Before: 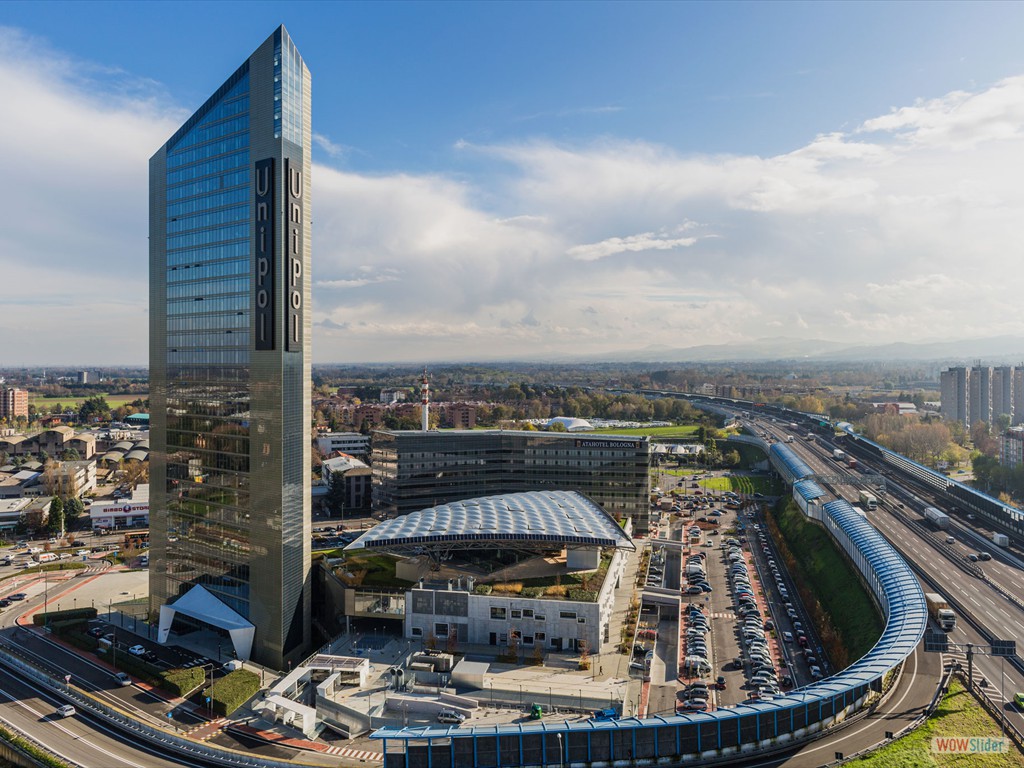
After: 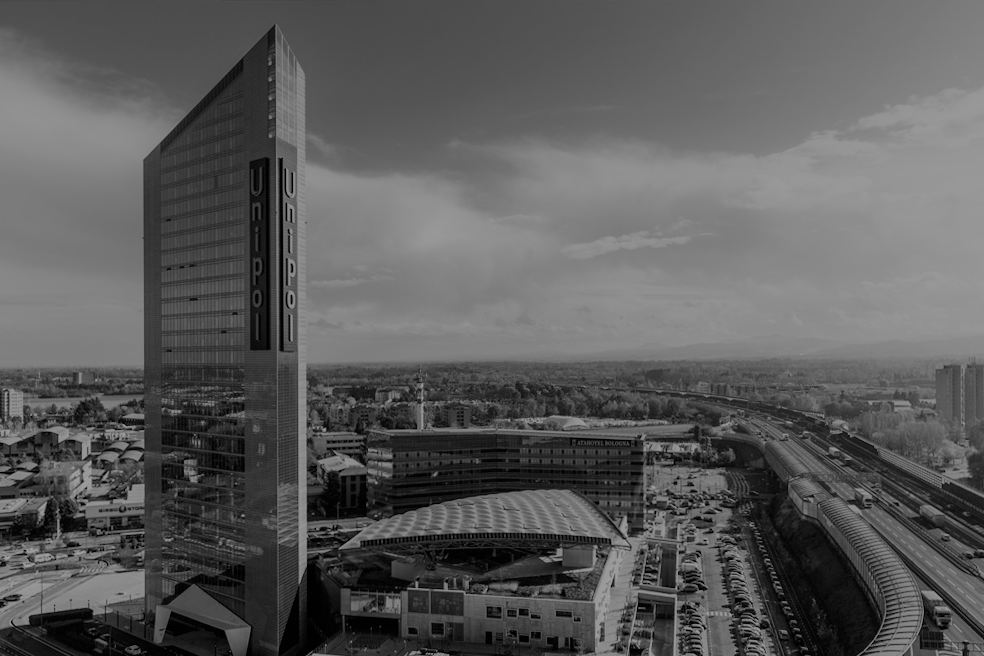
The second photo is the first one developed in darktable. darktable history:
filmic rgb: black relative exposure -7.65 EV, white relative exposure 4.56 EV, hardness 3.61, color science v6 (2022)
crop and rotate: angle 0.2°, left 0.275%, right 3.127%, bottom 14.18%
monochrome: a 79.32, b 81.83, size 1.1
